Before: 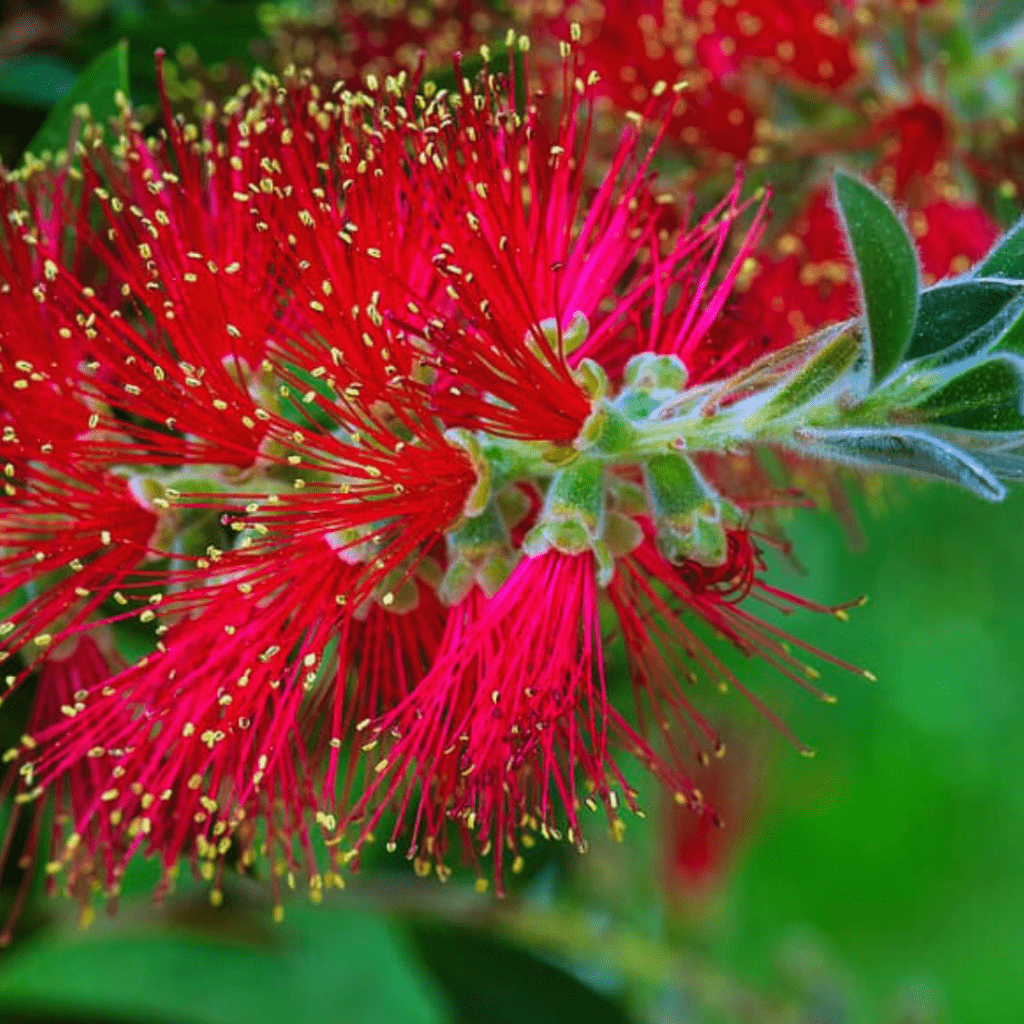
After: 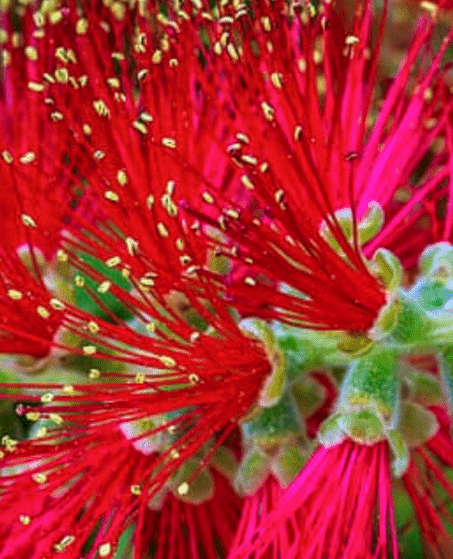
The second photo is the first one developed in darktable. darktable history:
tone equalizer: mask exposure compensation -0.499 EV
local contrast: on, module defaults
crop: left 20.051%, top 10.818%, right 35.696%, bottom 34.5%
